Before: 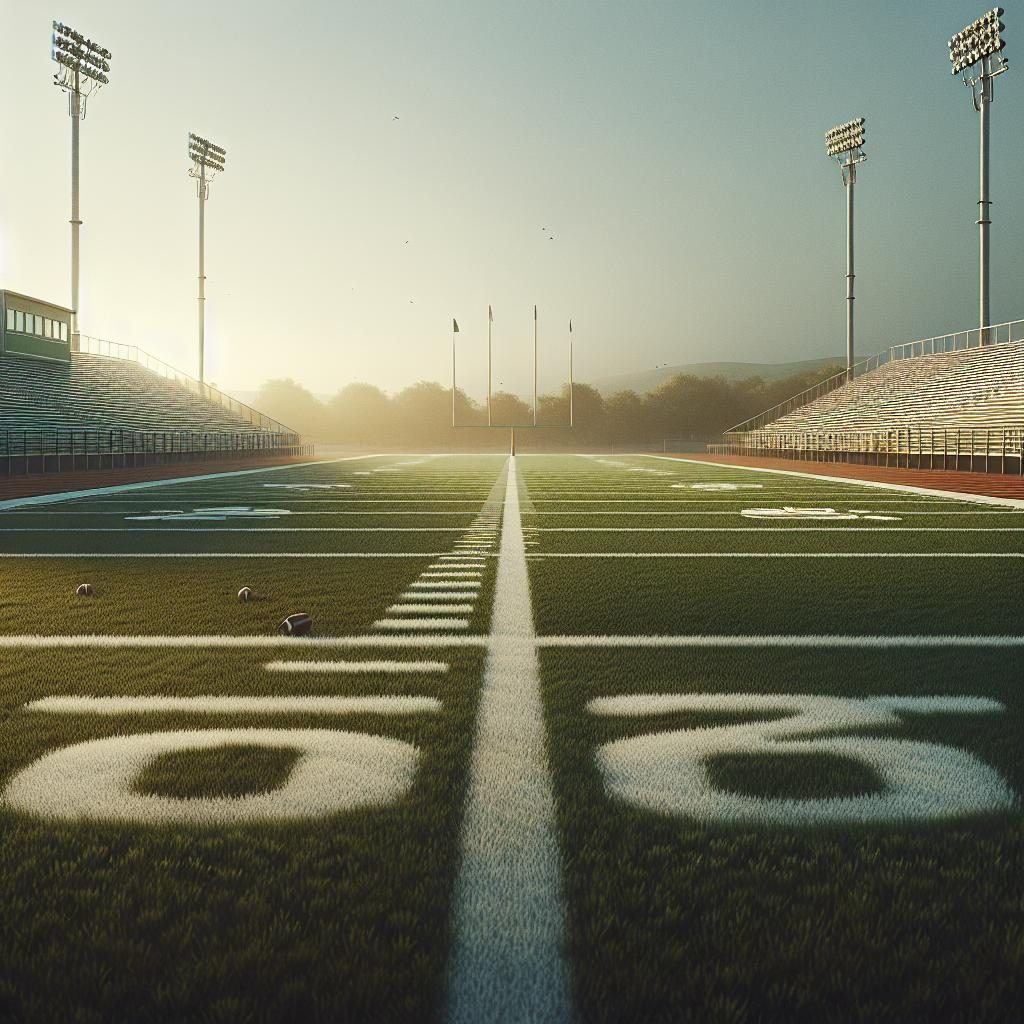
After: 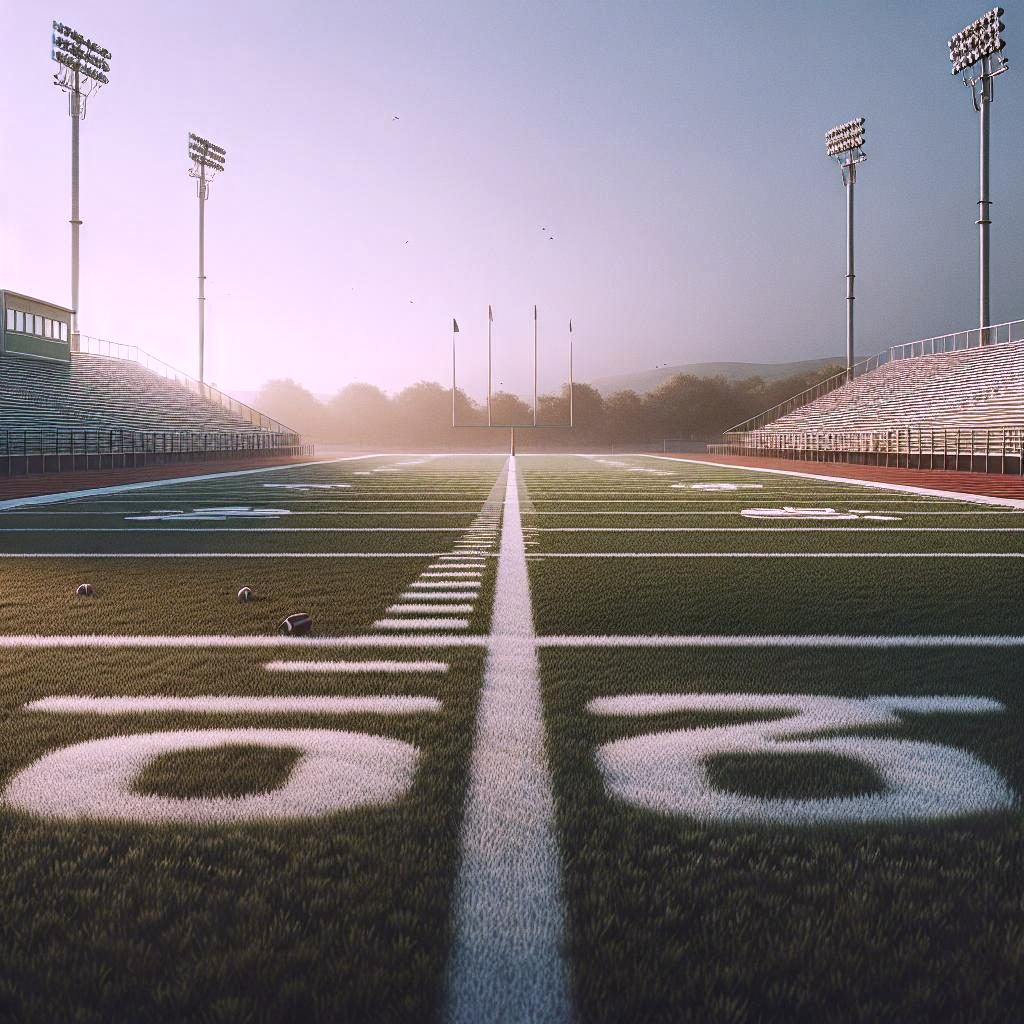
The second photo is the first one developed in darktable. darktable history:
color correction: highlights a* 15.03, highlights b* -25.07
local contrast: on, module defaults
